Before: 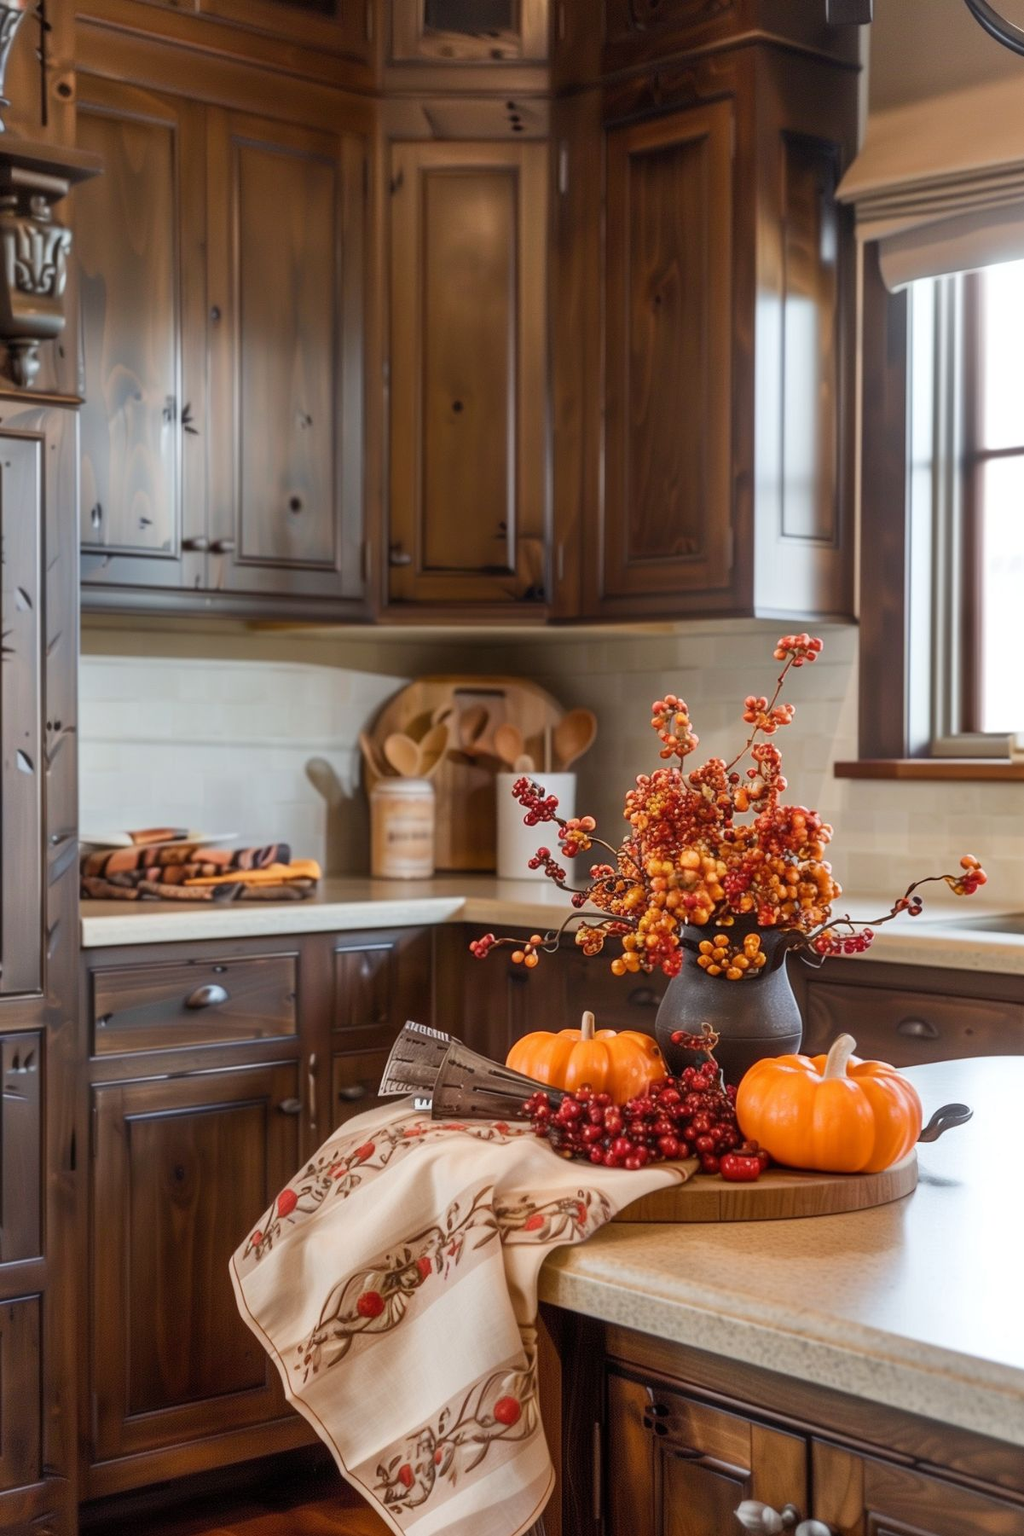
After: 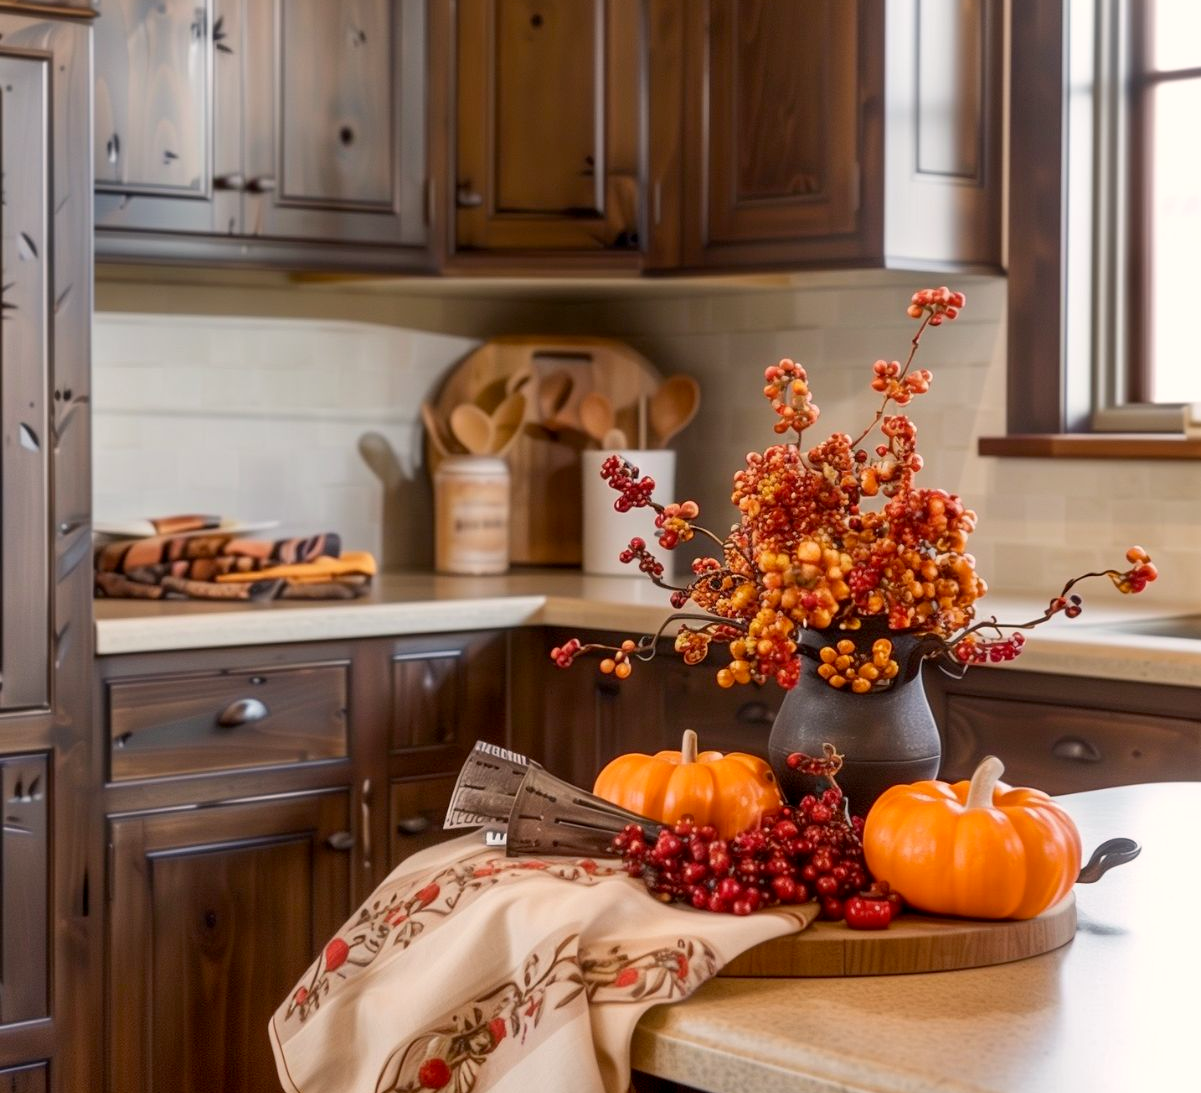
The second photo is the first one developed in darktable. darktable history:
crop and rotate: top 25.357%, bottom 13.942%
color correction: highlights a* 3.84, highlights b* 5.07
exposure: black level correction 0.005, exposure 0.014 EV, compensate highlight preservation false
